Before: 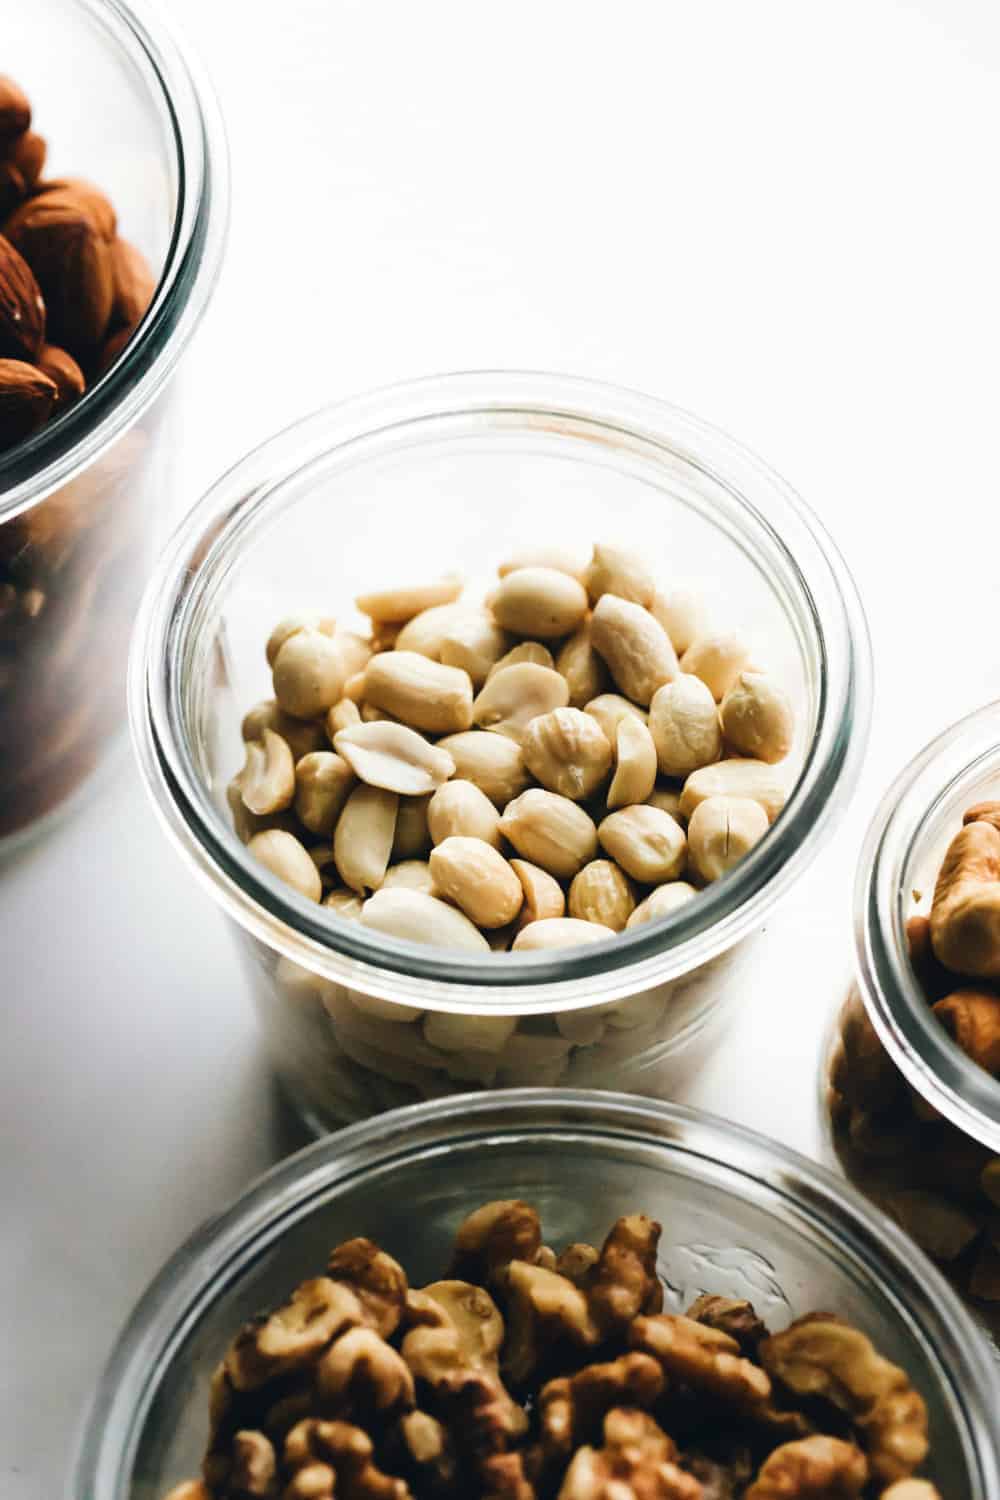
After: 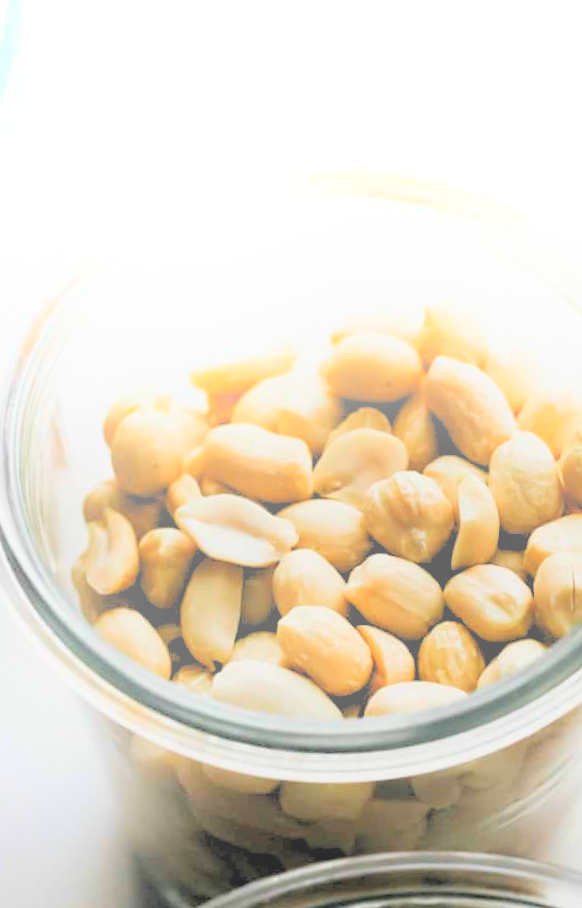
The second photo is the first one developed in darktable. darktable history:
bloom: threshold 82.5%, strength 16.25%
crop: left 16.202%, top 11.208%, right 26.045%, bottom 20.557%
rotate and perspective: rotation -3°, crop left 0.031, crop right 0.968, crop top 0.07, crop bottom 0.93
rgb levels: preserve colors sum RGB, levels [[0.038, 0.433, 0.934], [0, 0.5, 1], [0, 0.5, 1]]
